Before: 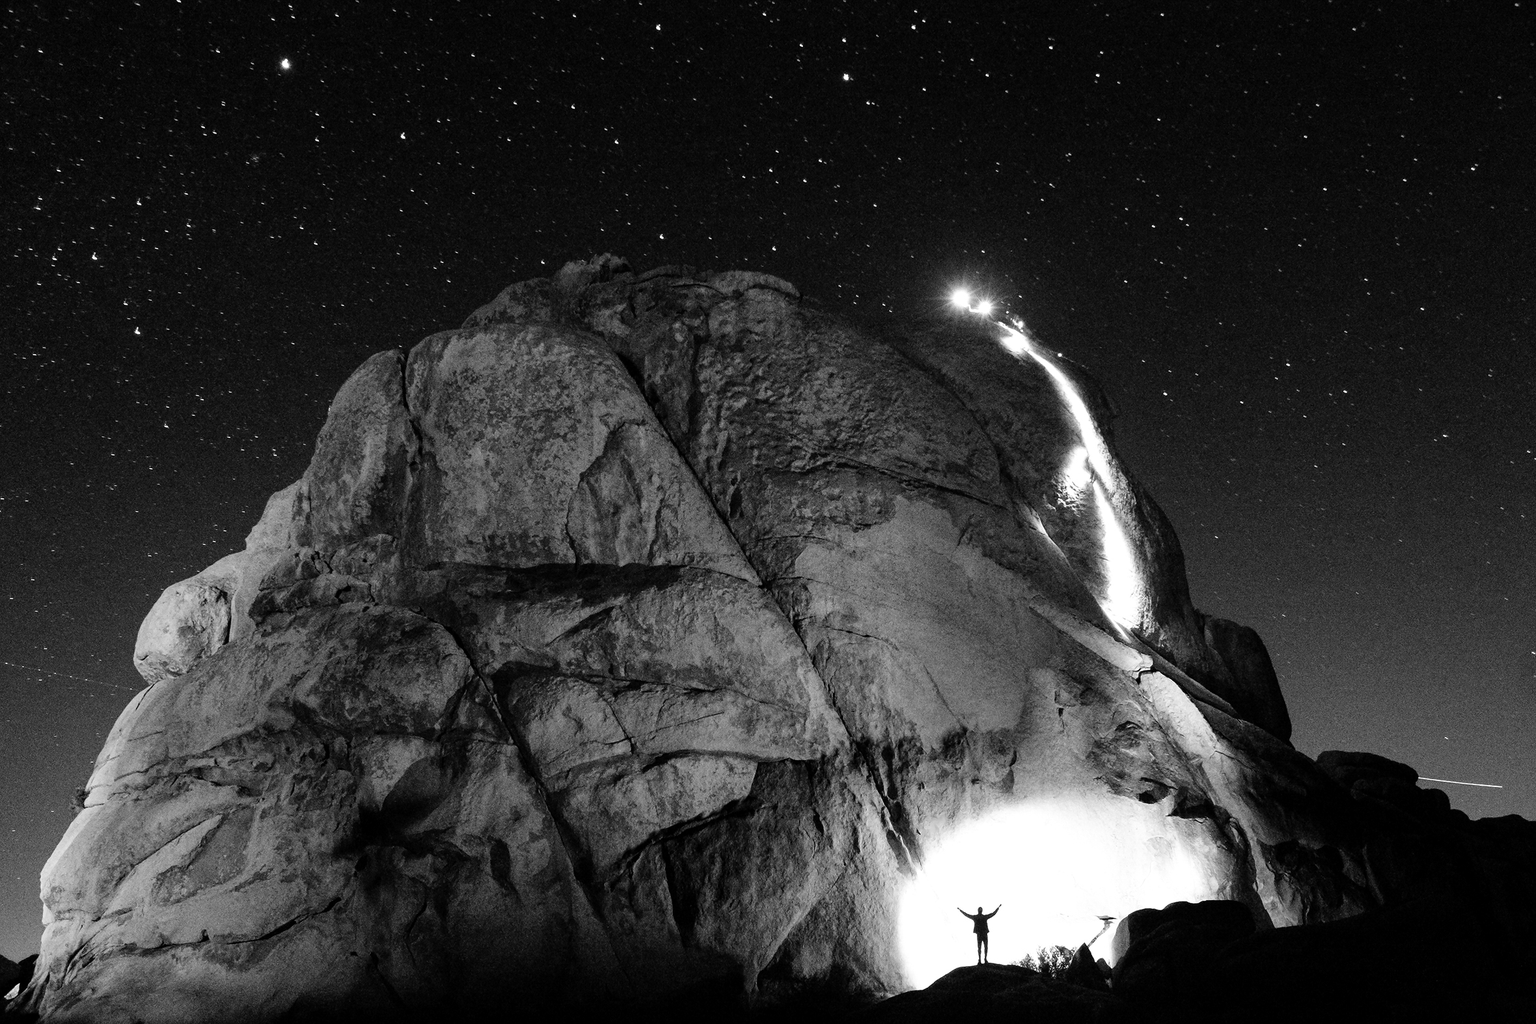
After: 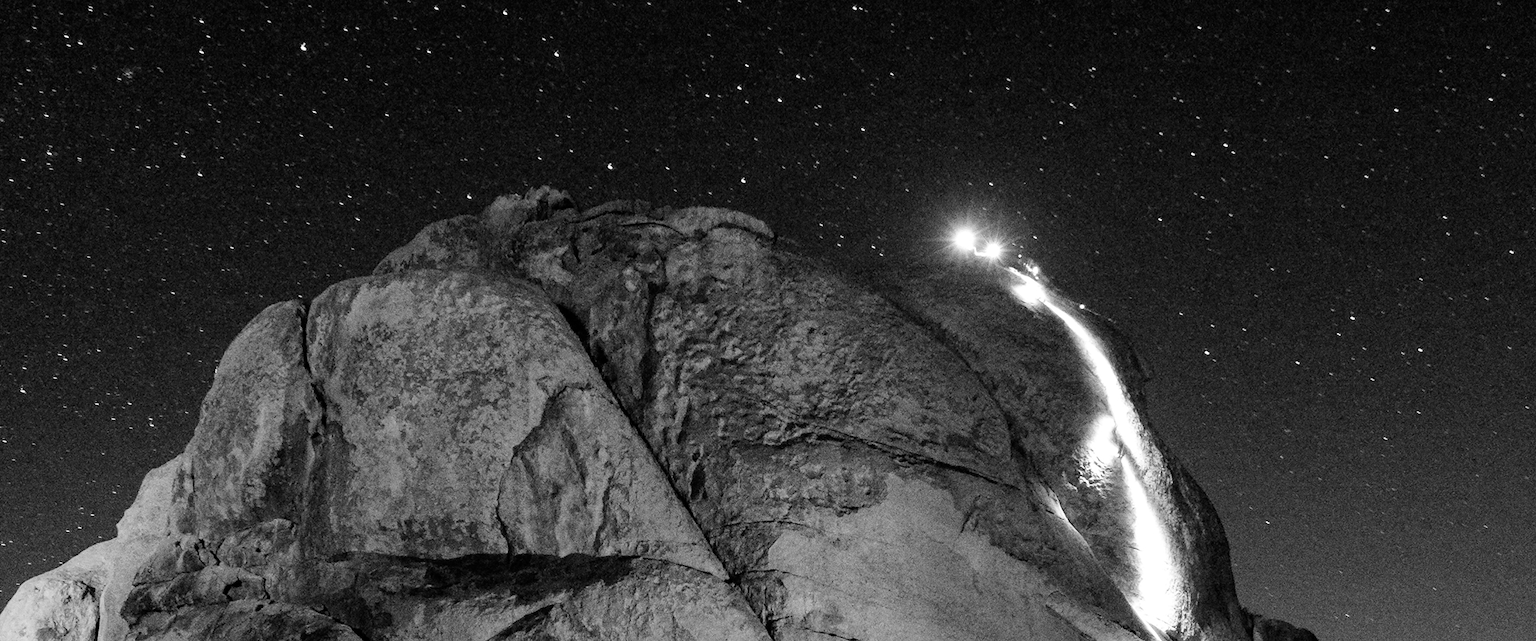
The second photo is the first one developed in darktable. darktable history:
crop and rotate: left 9.636%, top 9.456%, right 5.99%, bottom 37.623%
